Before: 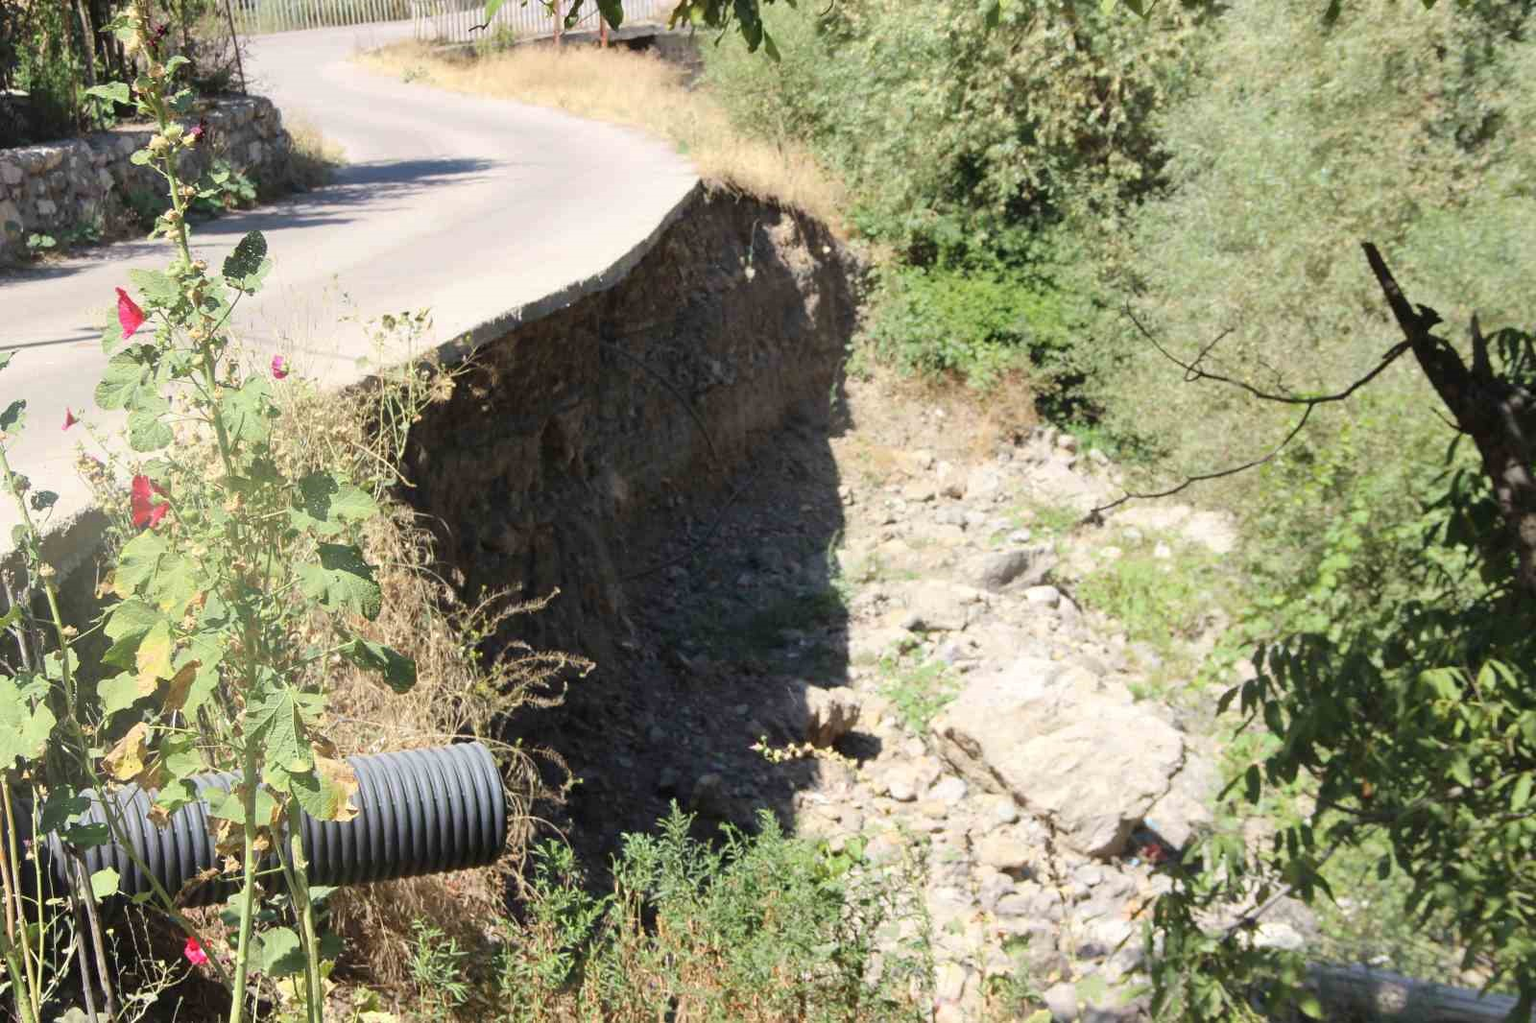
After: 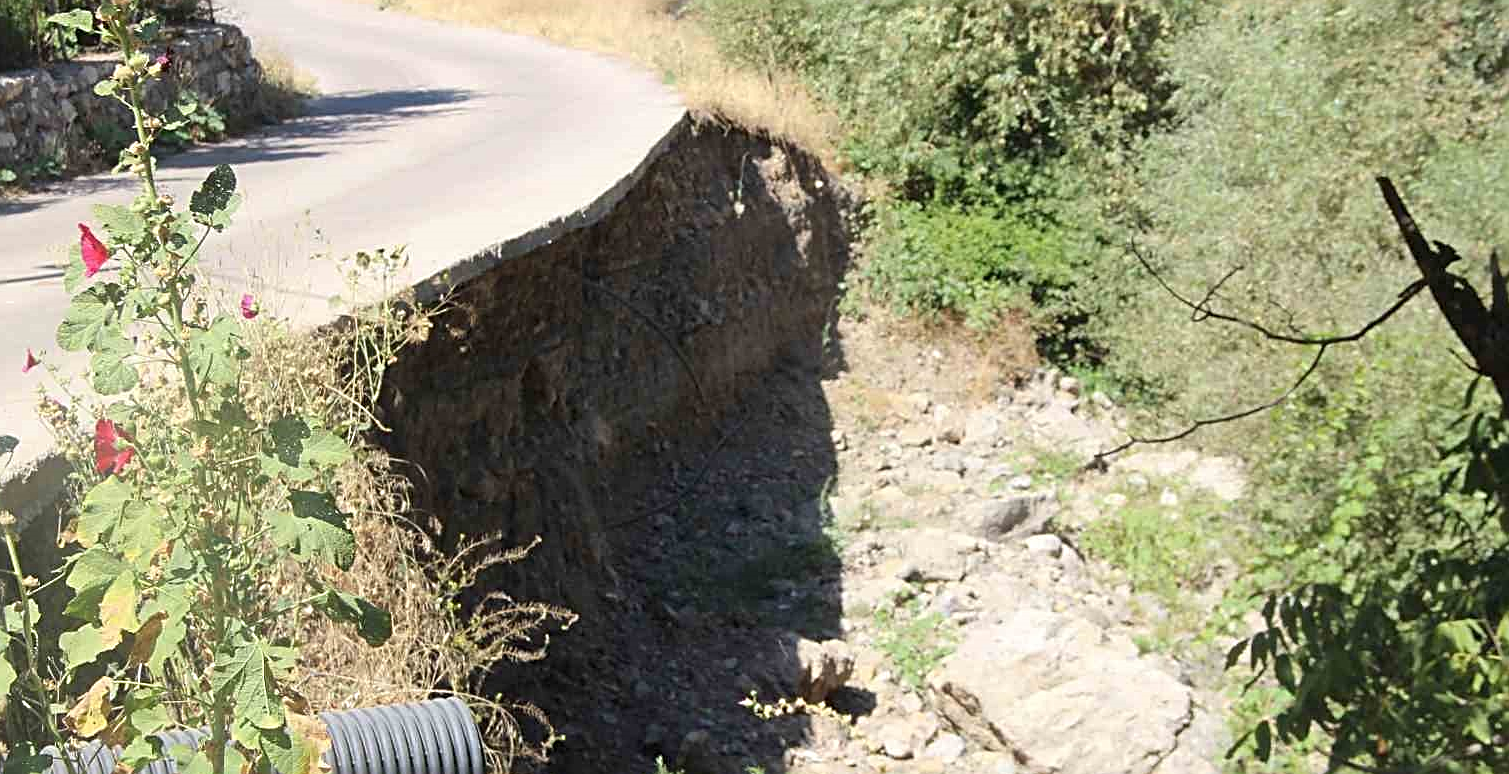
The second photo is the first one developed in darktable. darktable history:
sharpen: radius 2.627, amount 0.7
crop: left 2.636%, top 7.216%, right 3.036%, bottom 20.134%
